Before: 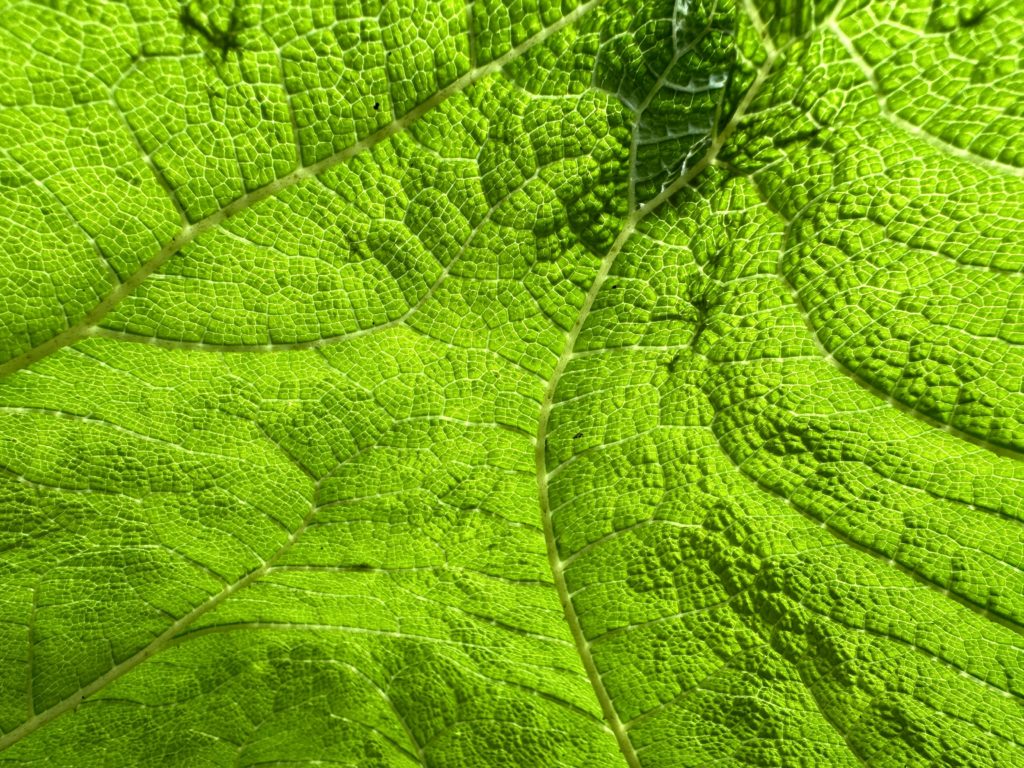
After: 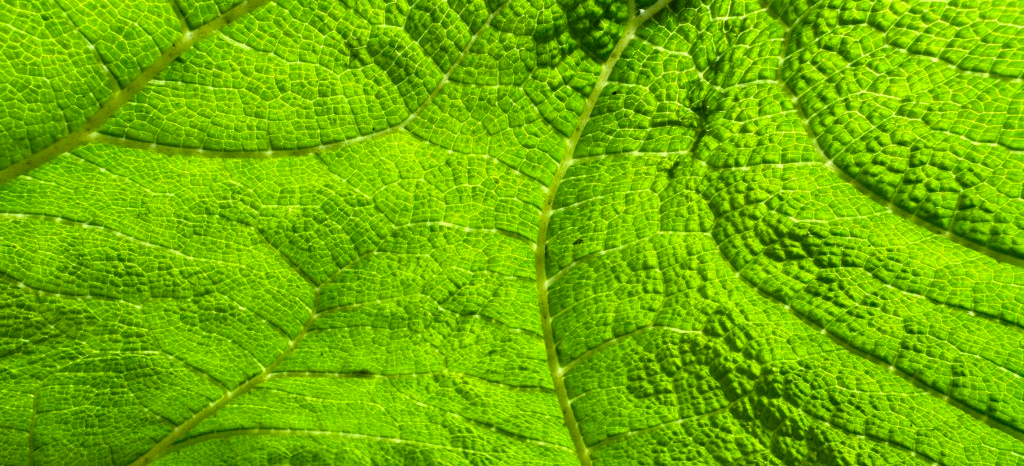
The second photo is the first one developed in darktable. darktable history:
crop and rotate: top 25.357%, bottom 13.942%
